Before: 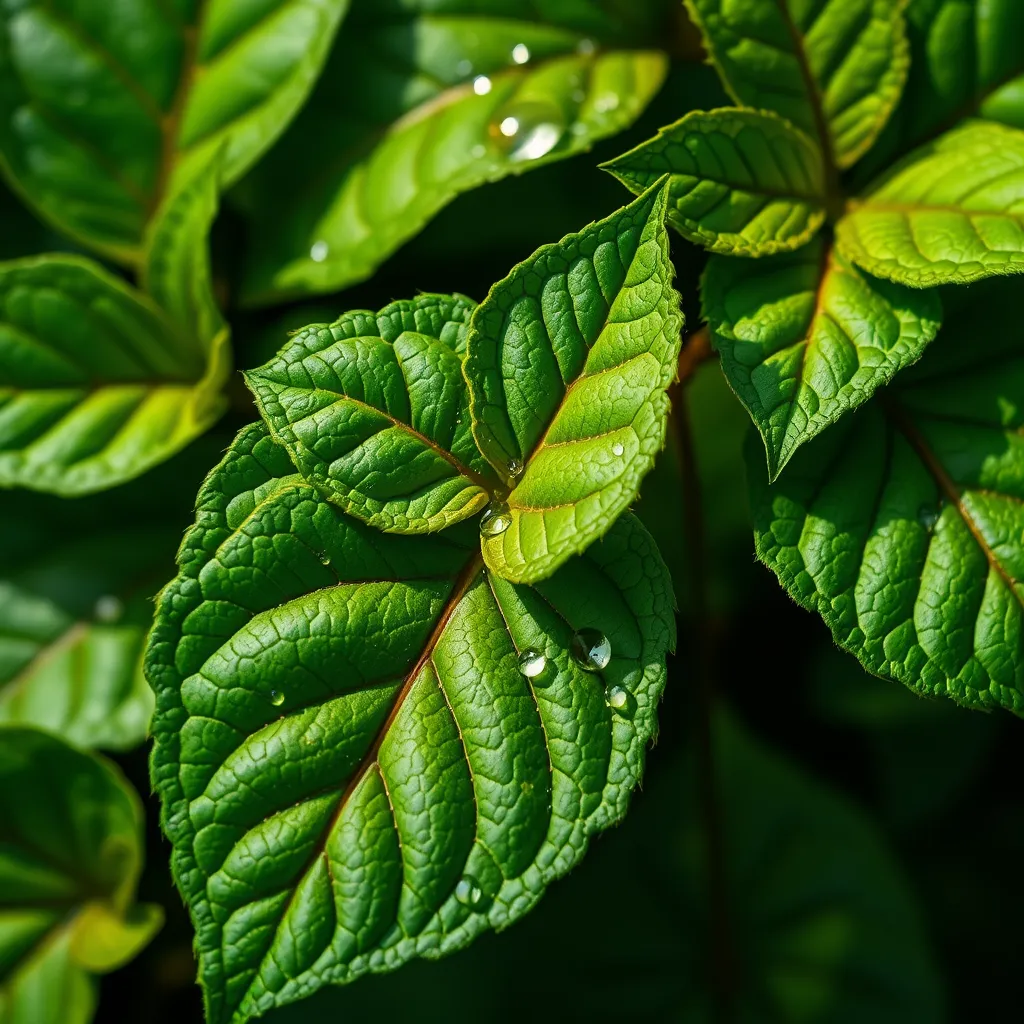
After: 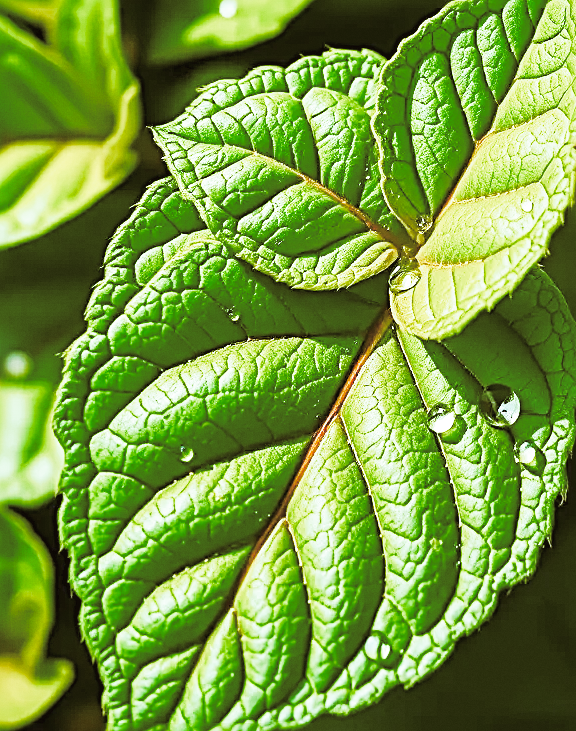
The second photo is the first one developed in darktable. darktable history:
vibrance: vibrance 100%
sharpen: radius 3.025, amount 0.757
exposure: black level correction 0, exposure 1 EV, compensate exposure bias true, compensate highlight preservation false
grain: coarseness 14.57 ISO, strength 8.8%
base curve: curves: ch0 [(0, 0.003) (0.001, 0.002) (0.006, 0.004) (0.02, 0.022) (0.048, 0.086) (0.094, 0.234) (0.162, 0.431) (0.258, 0.629) (0.385, 0.8) (0.548, 0.918) (0.751, 0.988) (1, 1)], preserve colors none
split-toning: shadows › hue 37.98°, highlights › hue 185.58°, balance -55.261
color balance rgb: shadows lift › chroma 1%, shadows lift › hue 113°, highlights gain › chroma 0.2%, highlights gain › hue 333°, perceptual saturation grading › global saturation 20%, perceptual saturation grading › highlights -50%, perceptual saturation grading › shadows 25%, contrast -30%
crop: left 8.966%, top 23.852%, right 34.699%, bottom 4.703%
